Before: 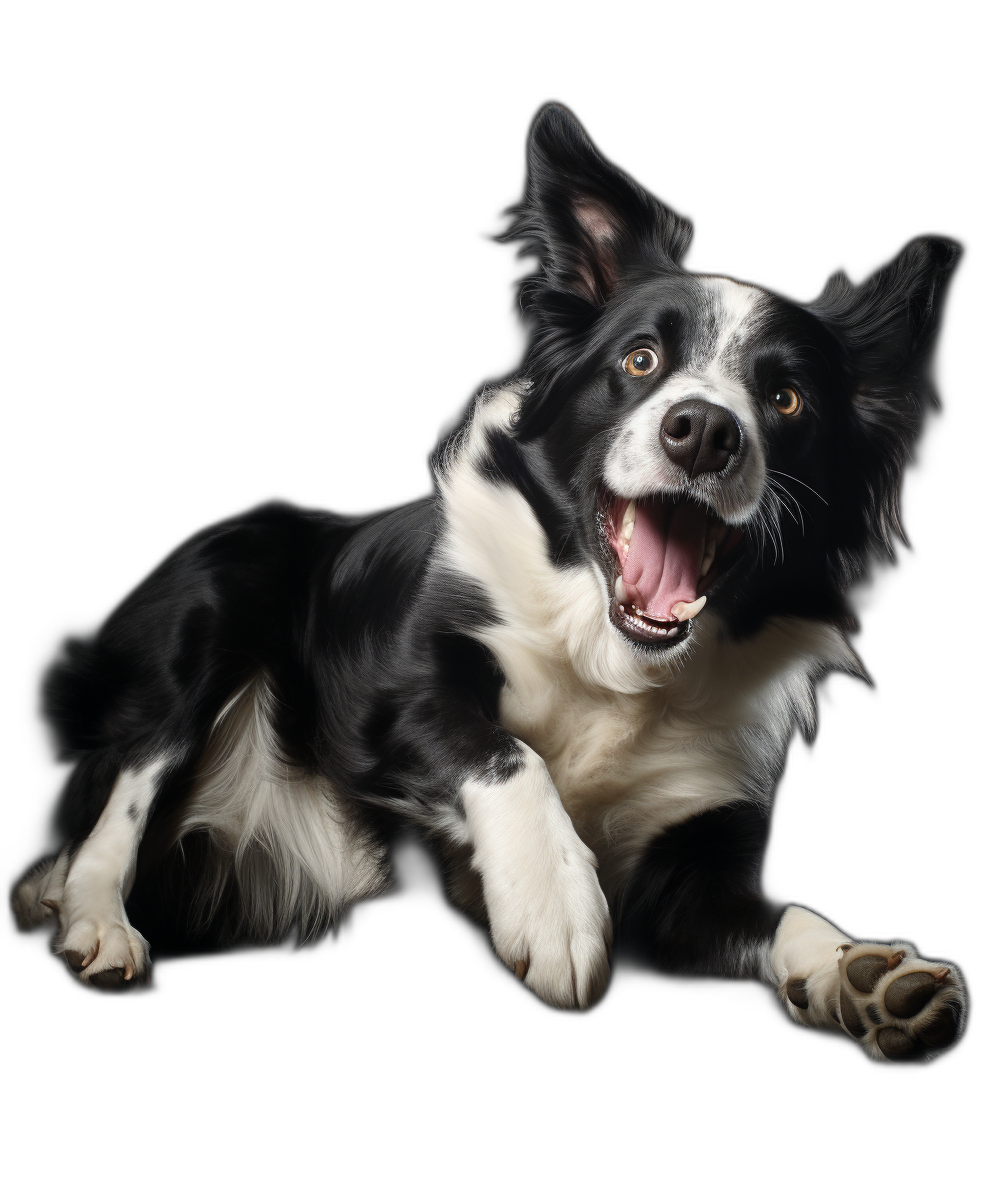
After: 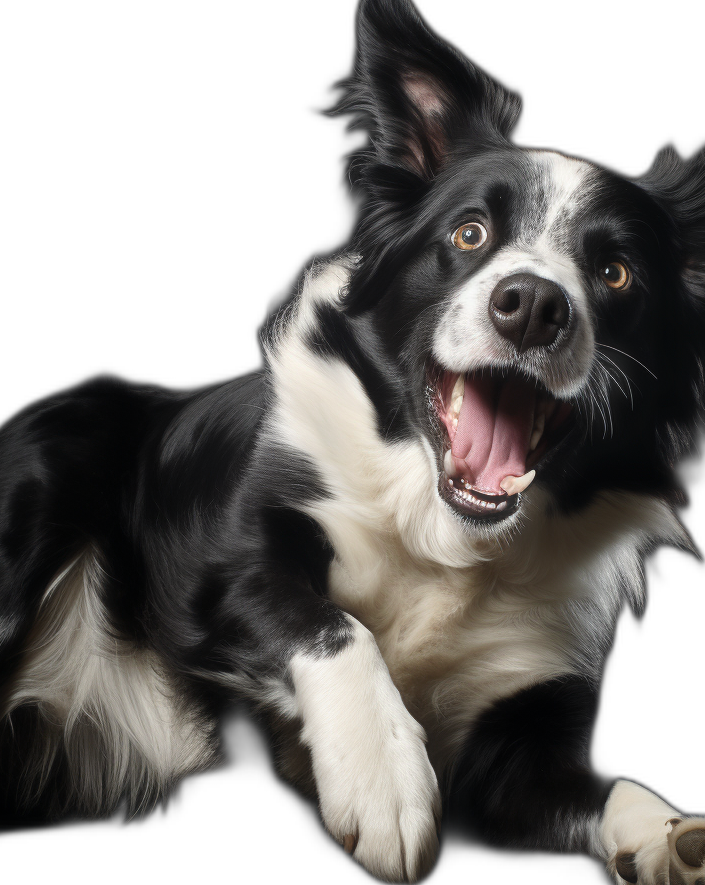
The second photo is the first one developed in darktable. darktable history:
haze removal: strength -0.05
crop and rotate: left 17.046%, top 10.659%, right 12.989%, bottom 14.553%
